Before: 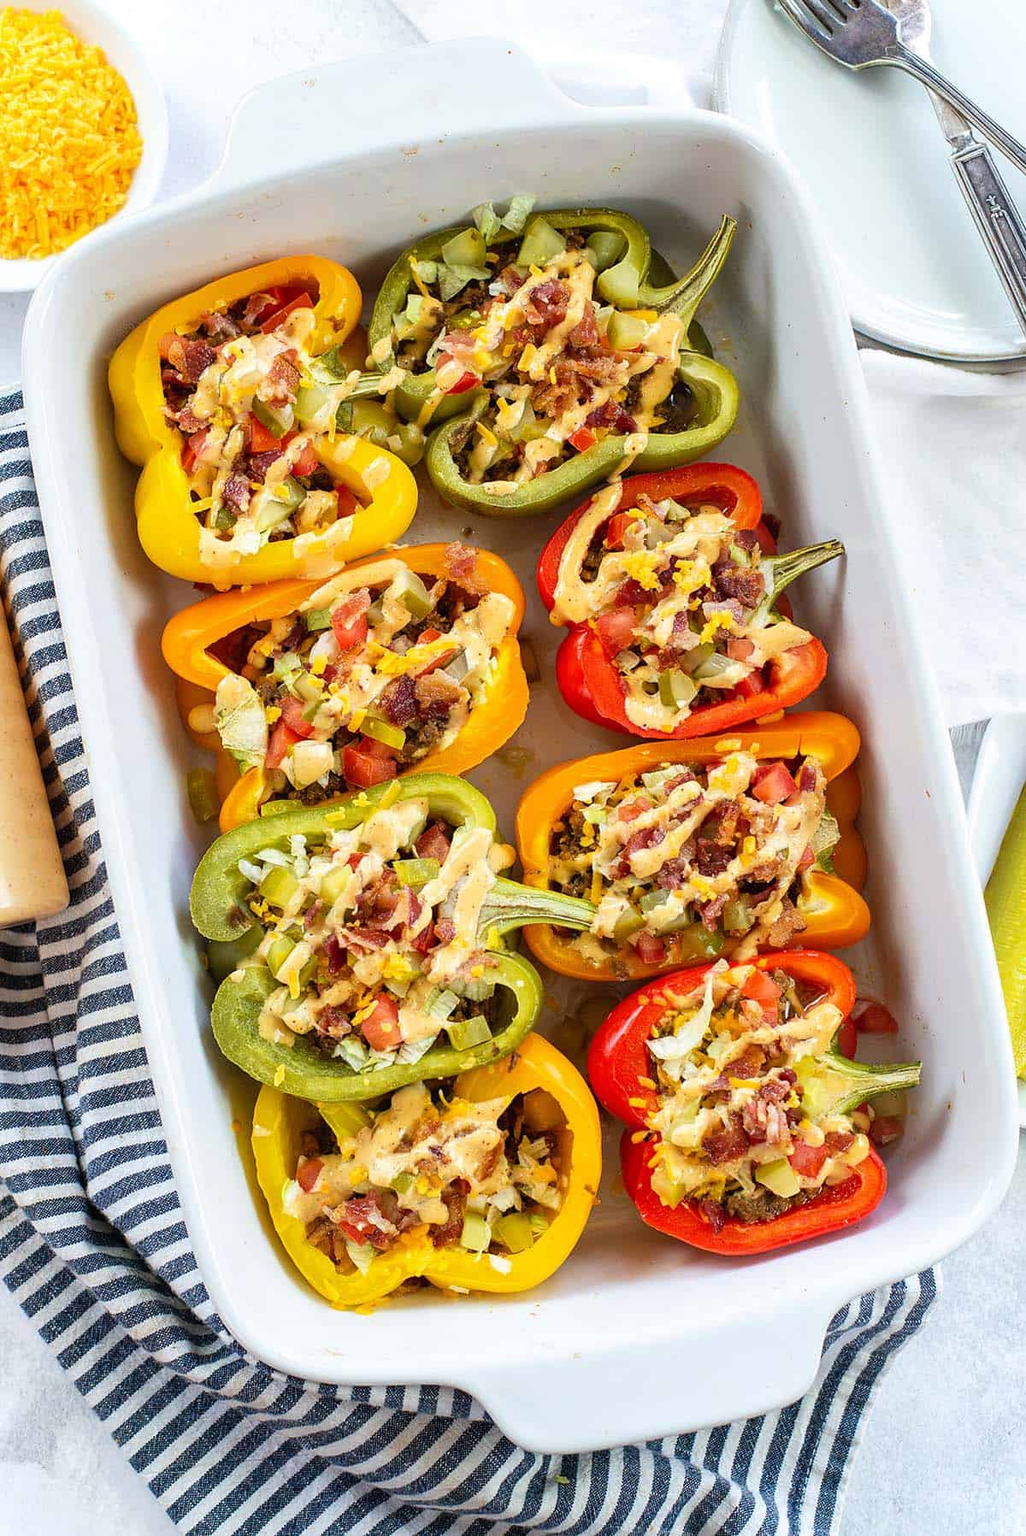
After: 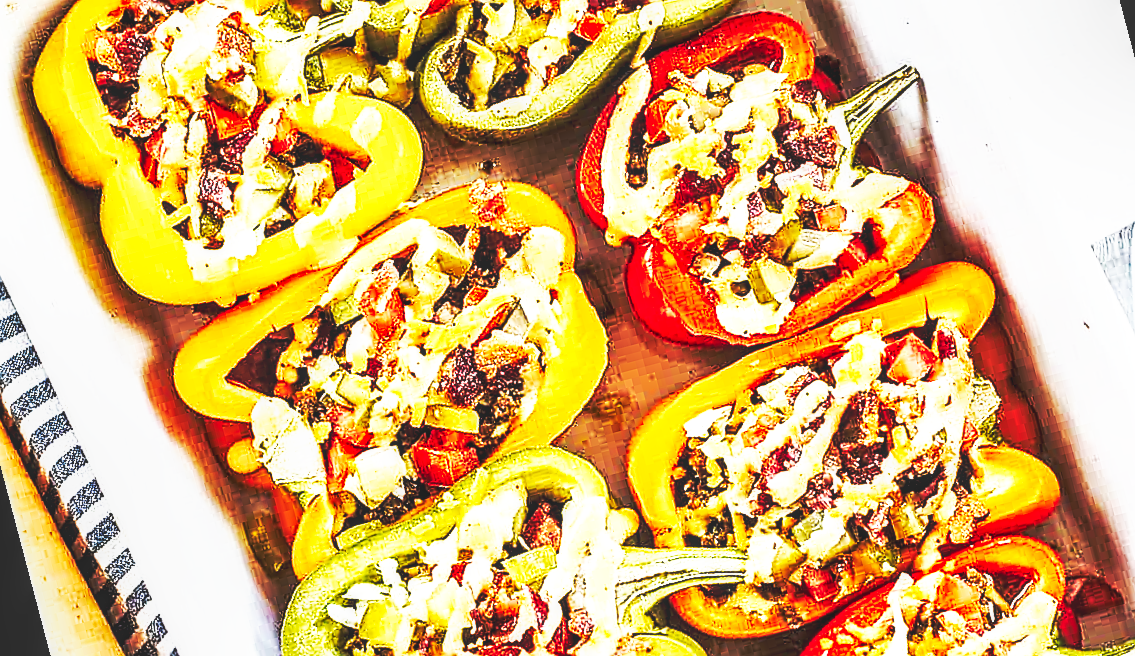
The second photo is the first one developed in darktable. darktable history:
contrast equalizer: octaves 7, y [[0.5, 0.542, 0.583, 0.625, 0.667, 0.708], [0.5 ×6], [0.5 ×6], [0 ×6], [0 ×6]]
base curve: curves: ch0 [(0, 0.015) (0.085, 0.116) (0.134, 0.298) (0.19, 0.545) (0.296, 0.764) (0.599, 0.982) (1, 1)], preserve colors none
crop: left 3.015%, top 8.969%, right 9.647%, bottom 26.457%
local contrast: detail 130%
sharpen: on, module defaults
rotate and perspective: rotation -14.8°, crop left 0.1, crop right 0.903, crop top 0.25, crop bottom 0.748
